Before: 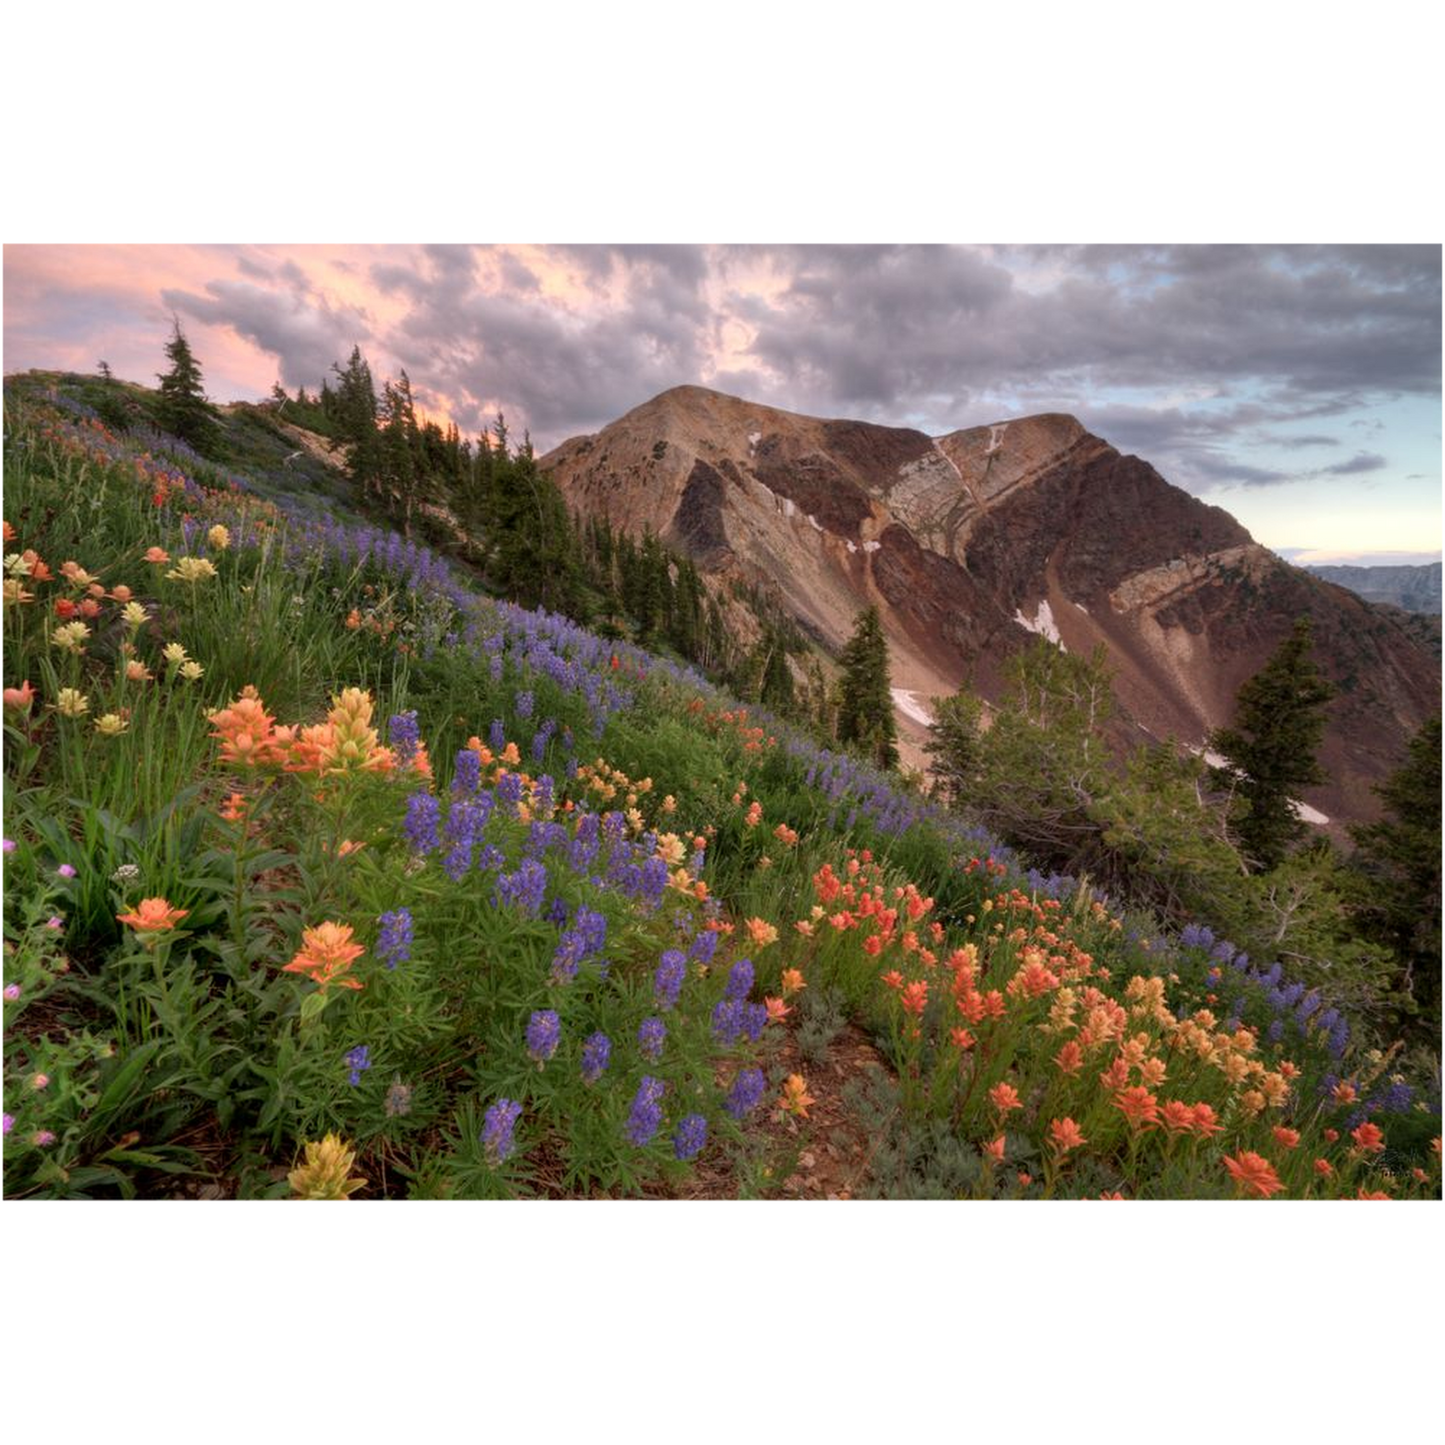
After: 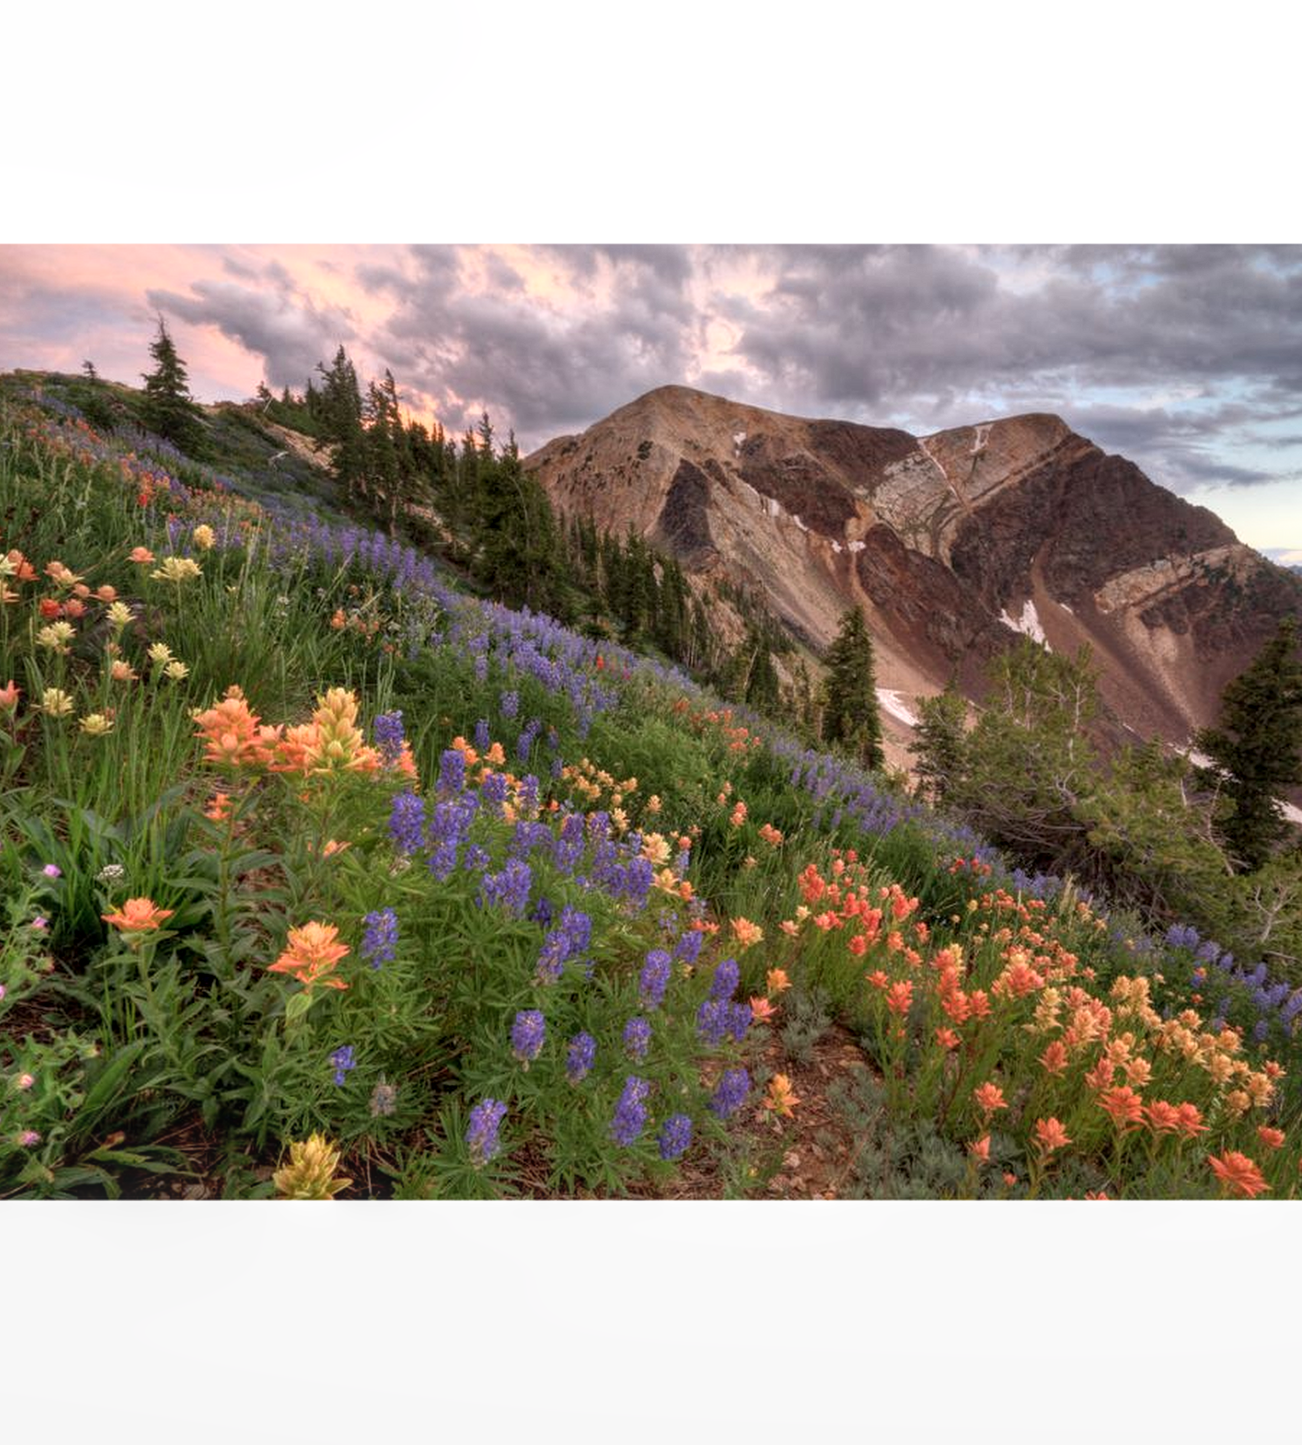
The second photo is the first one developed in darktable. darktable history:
crop and rotate: left 1.088%, right 8.807%
base curve: curves: ch0 [(0, 0) (0.297, 0.298) (1, 1)], preserve colors none
shadows and highlights: shadows 0, highlights 40
local contrast: on, module defaults
